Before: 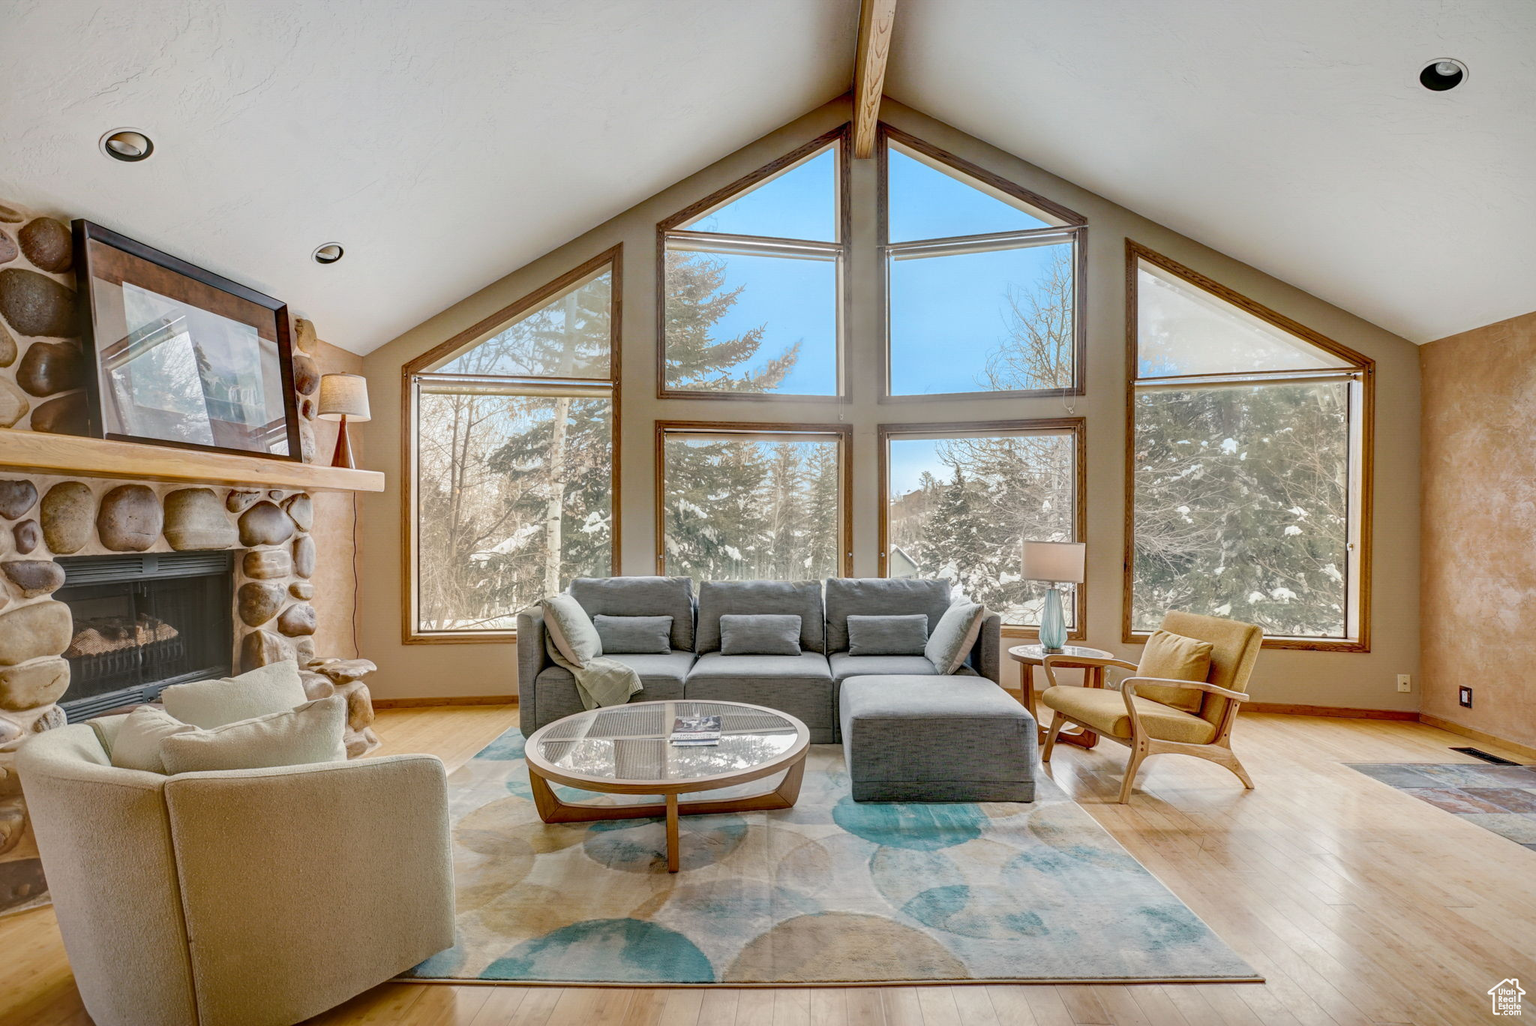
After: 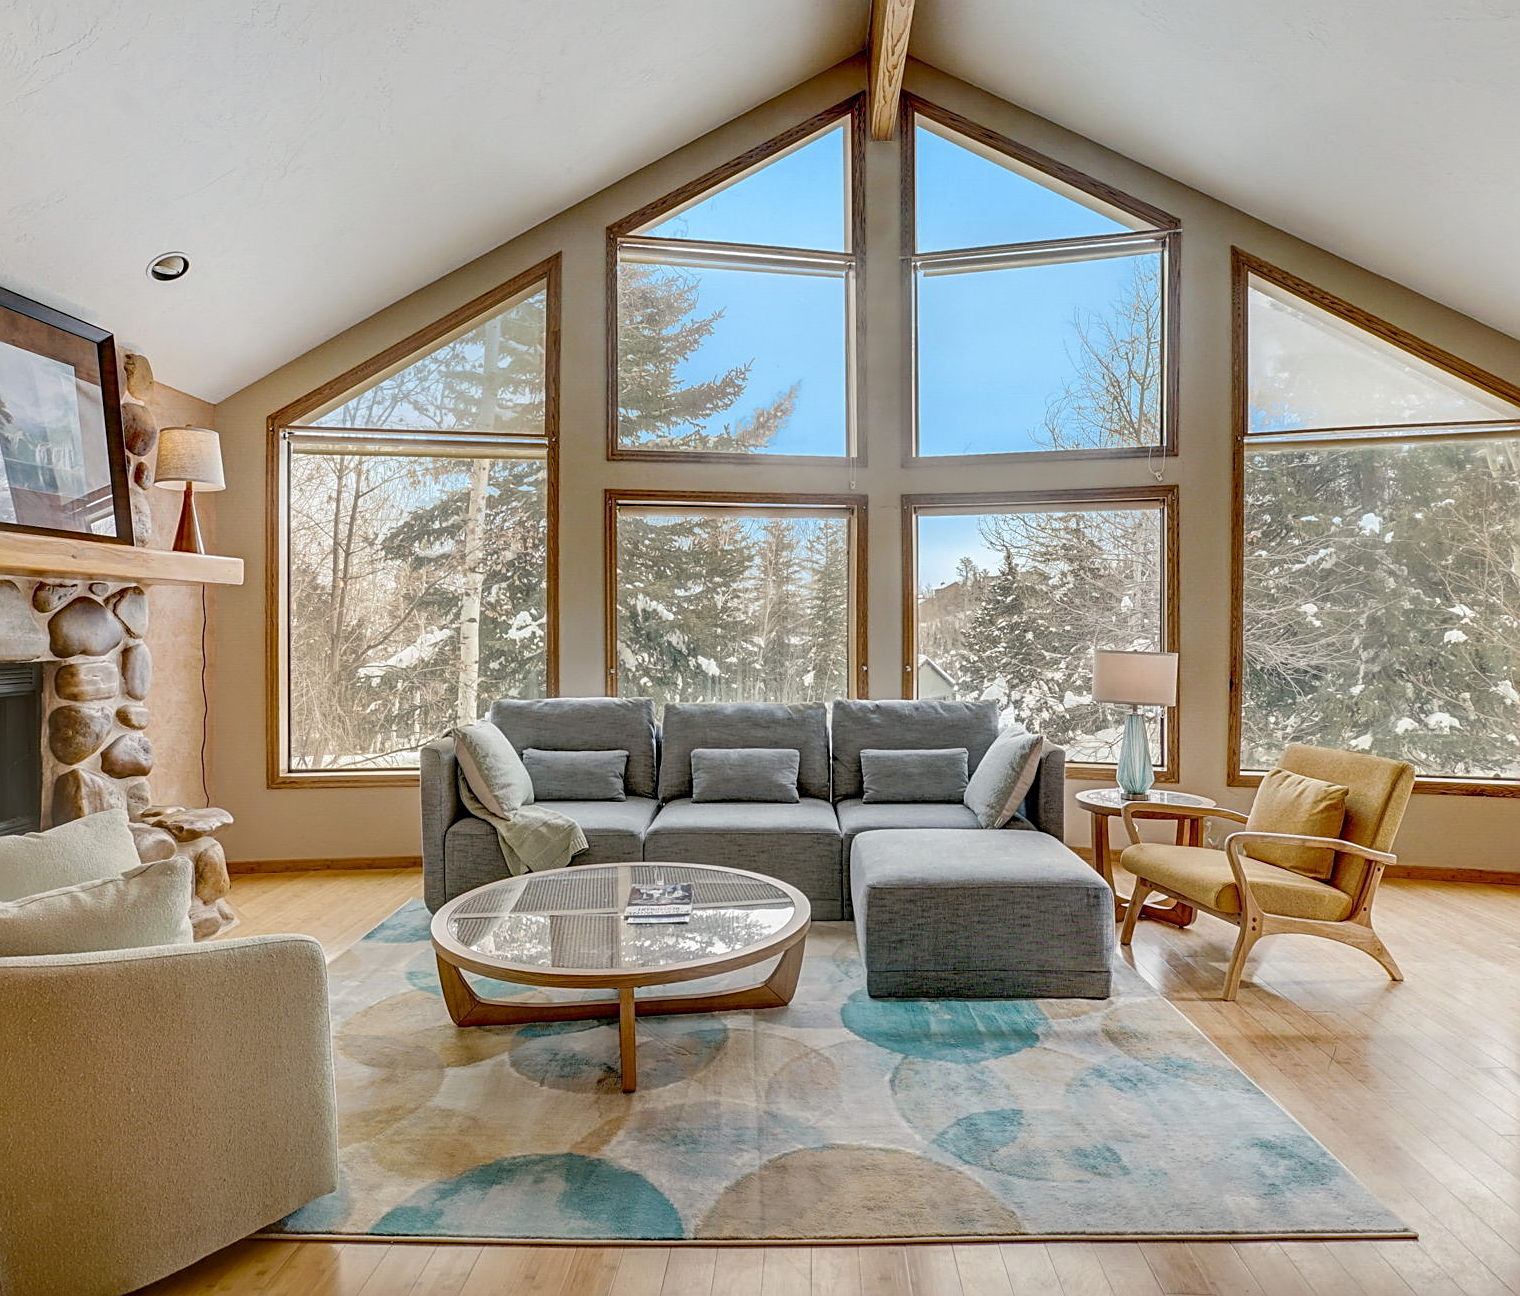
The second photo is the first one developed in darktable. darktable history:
sharpen: on, module defaults
crop and rotate: left 13.15%, top 5.251%, right 12.609%
